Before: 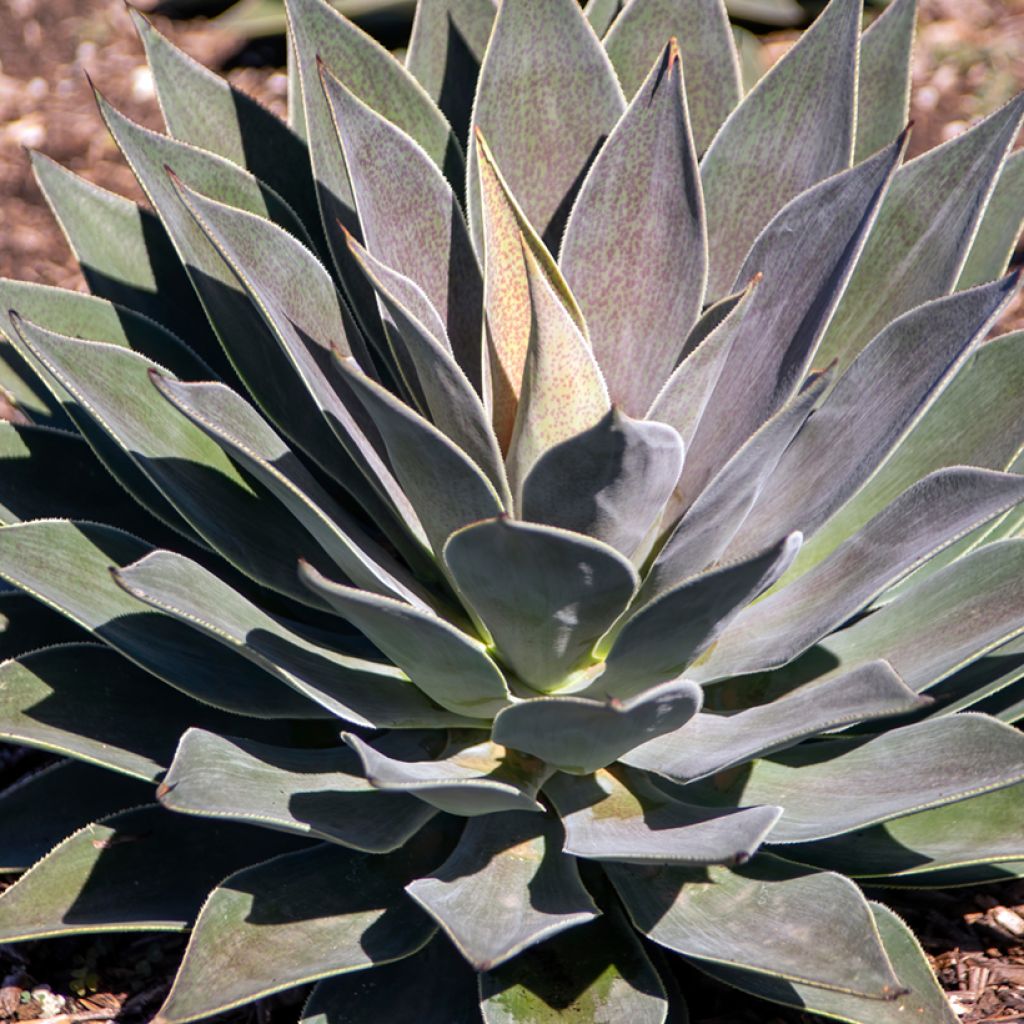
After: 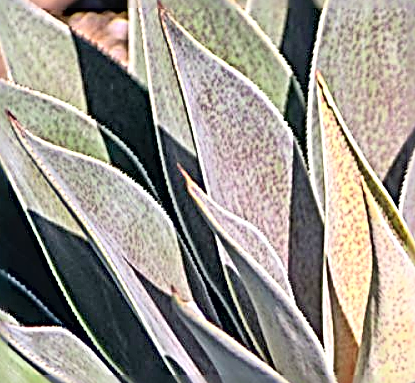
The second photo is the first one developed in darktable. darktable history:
contrast equalizer: y [[0.518, 0.517, 0.501, 0.5, 0.5, 0.5], [0.5 ×6], [0.5 ×6], [0 ×6], [0 ×6]], mix -0.991
crop: left 15.62%, top 5.459%, right 43.787%, bottom 57.114%
sharpen: radius 3.191, amount 1.723
tone equalizer: -7 EV 0.141 EV, -6 EV 0.634 EV, -5 EV 1.16 EV, -4 EV 1.36 EV, -3 EV 1.15 EV, -2 EV 0.6 EV, -1 EV 0.165 EV
contrast brightness saturation: contrast 0.205, brightness 0.154, saturation 0.148
